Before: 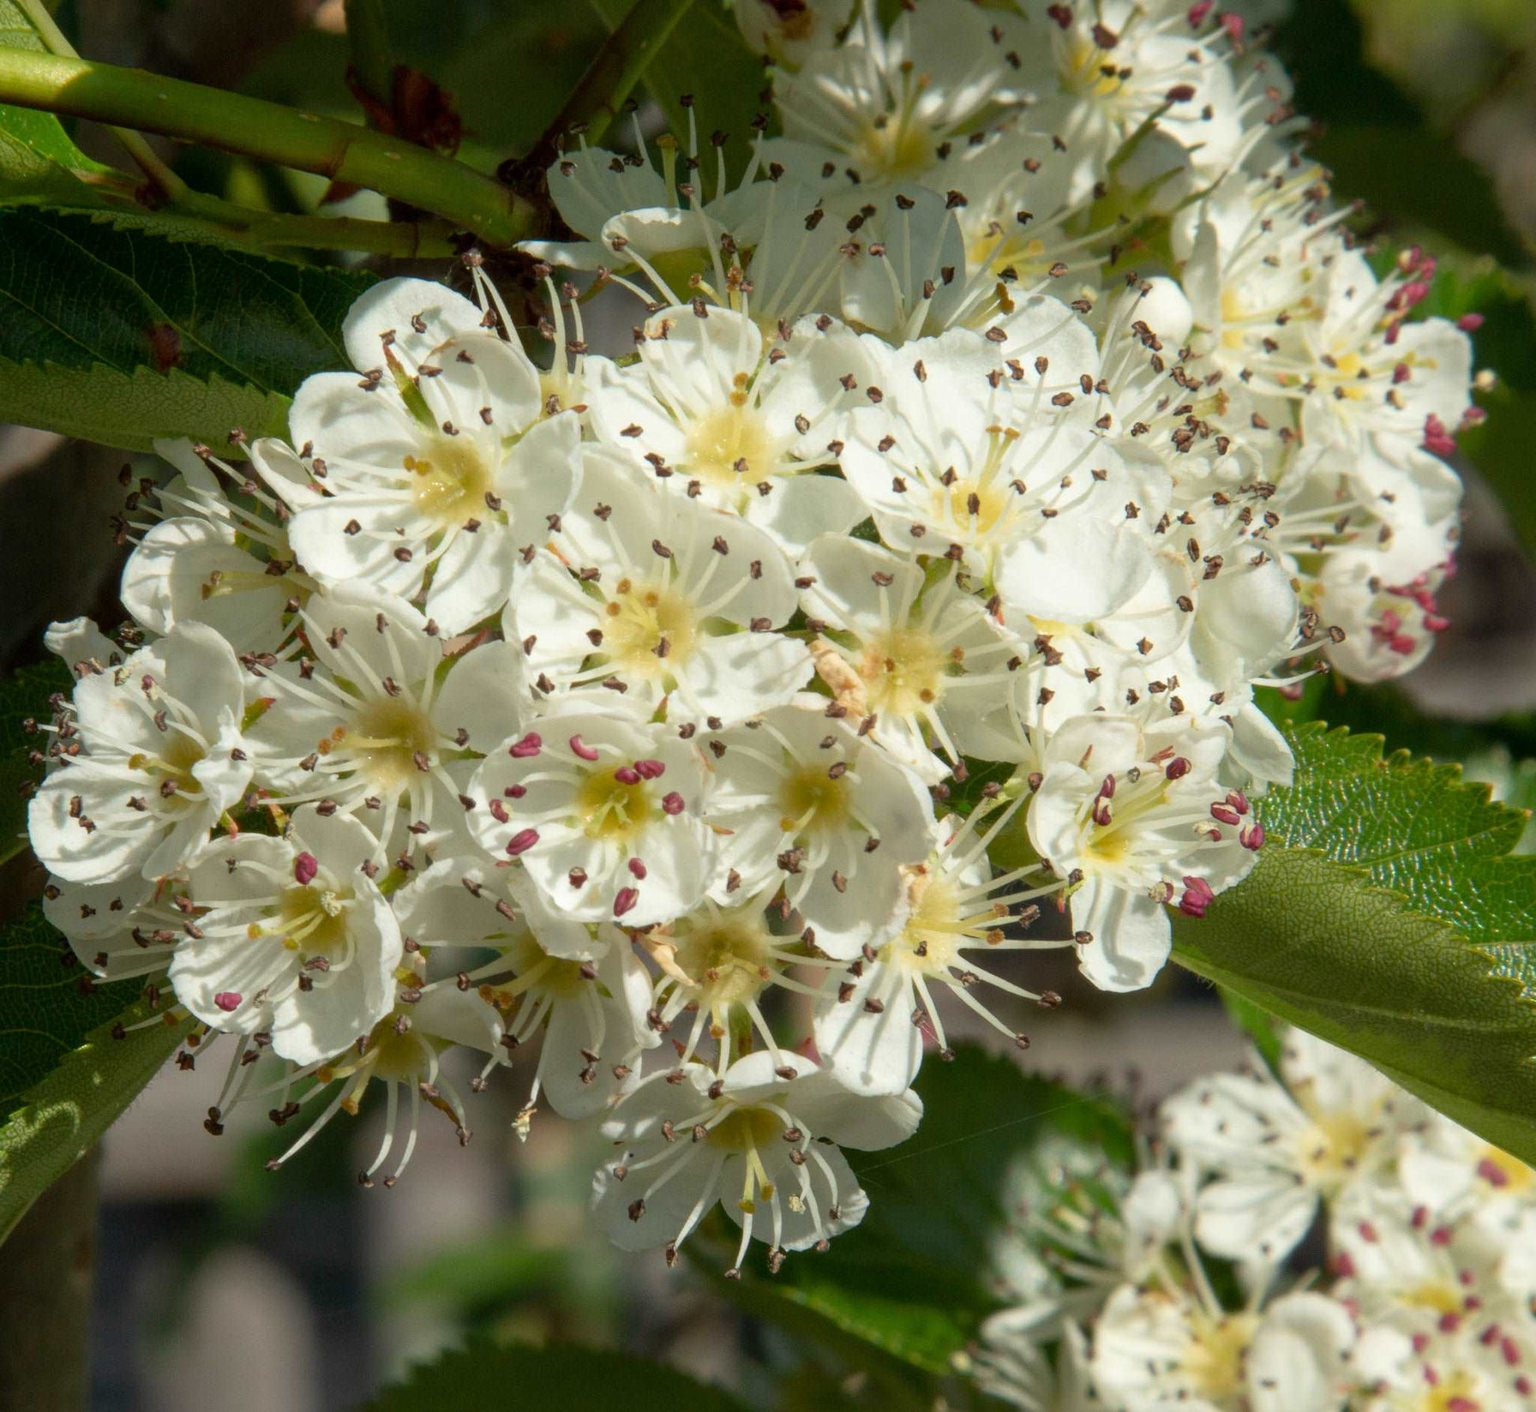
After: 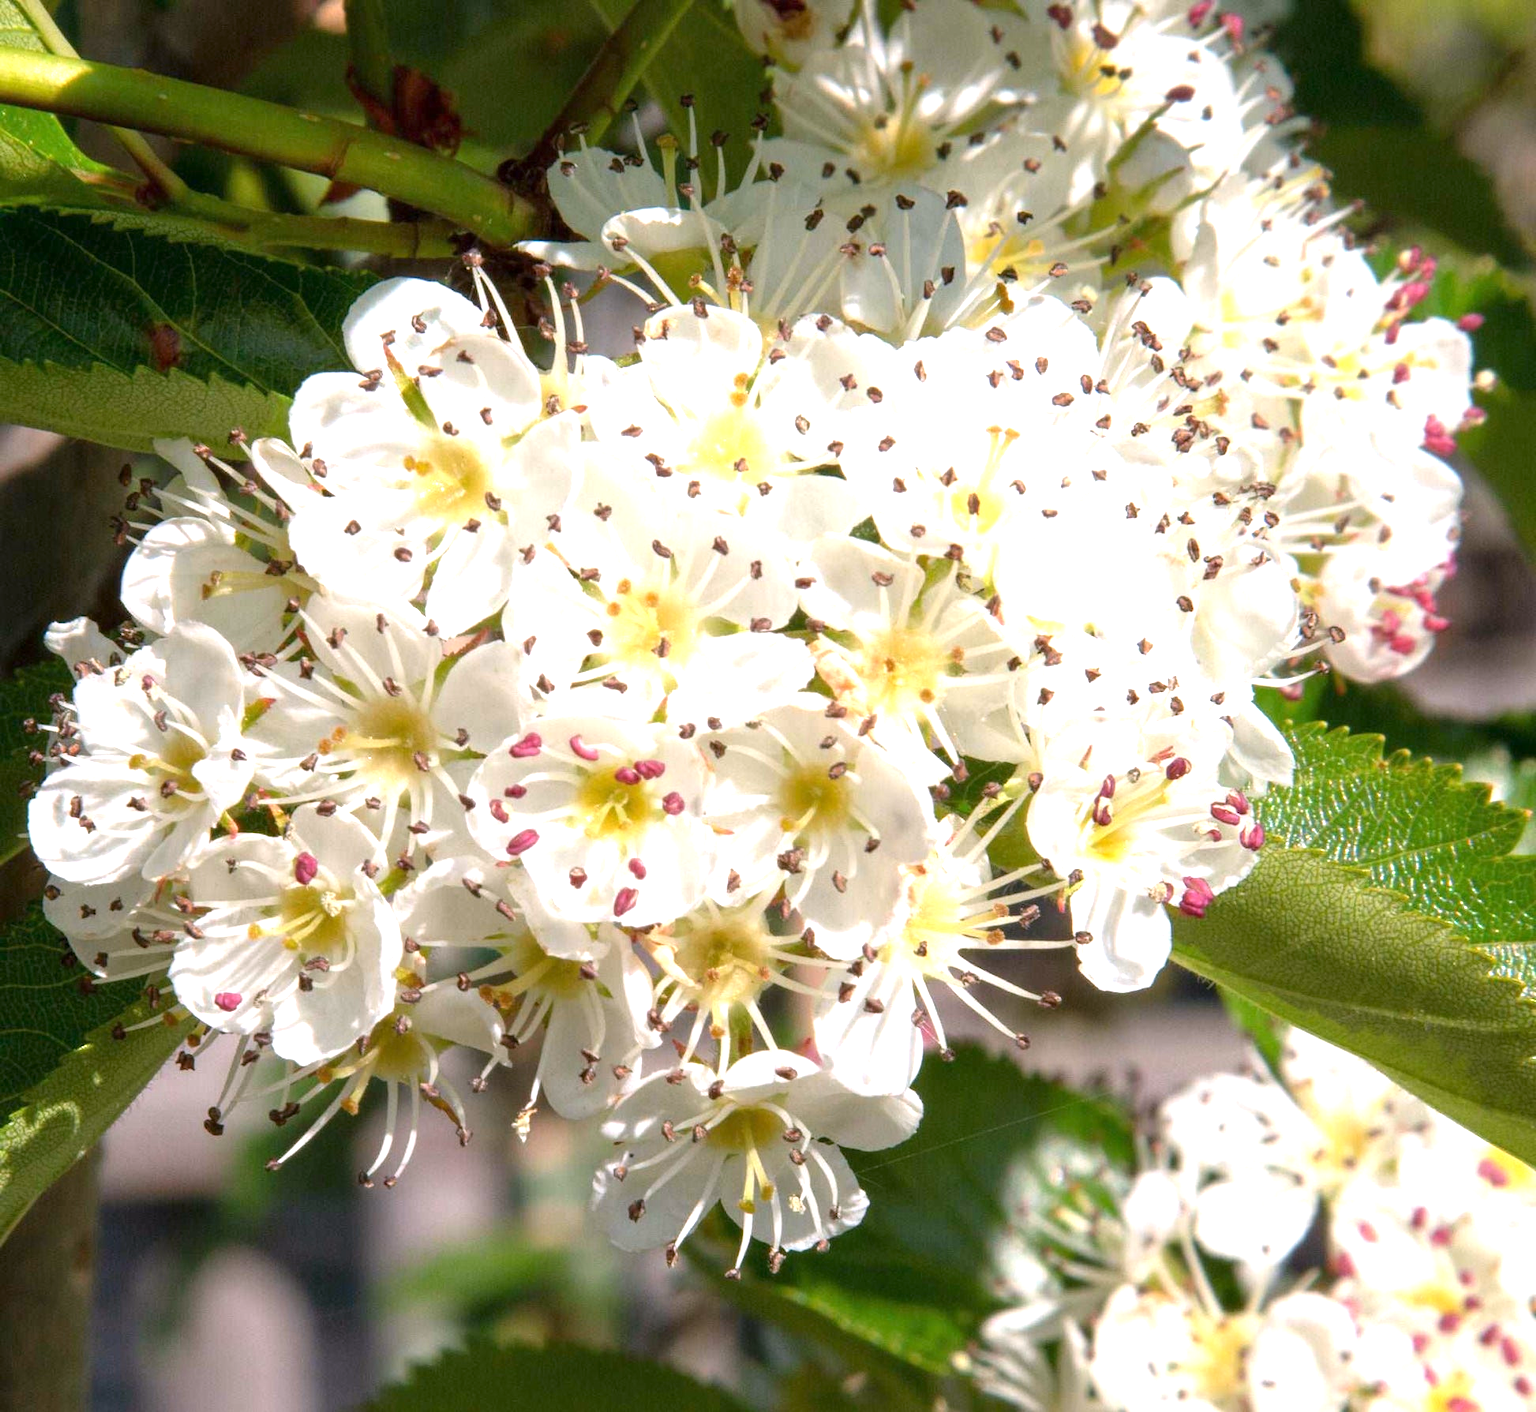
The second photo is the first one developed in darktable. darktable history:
tone equalizer: on, module defaults
exposure: exposure 1 EV, compensate highlight preservation false
white balance: red 1.066, blue 1.119
